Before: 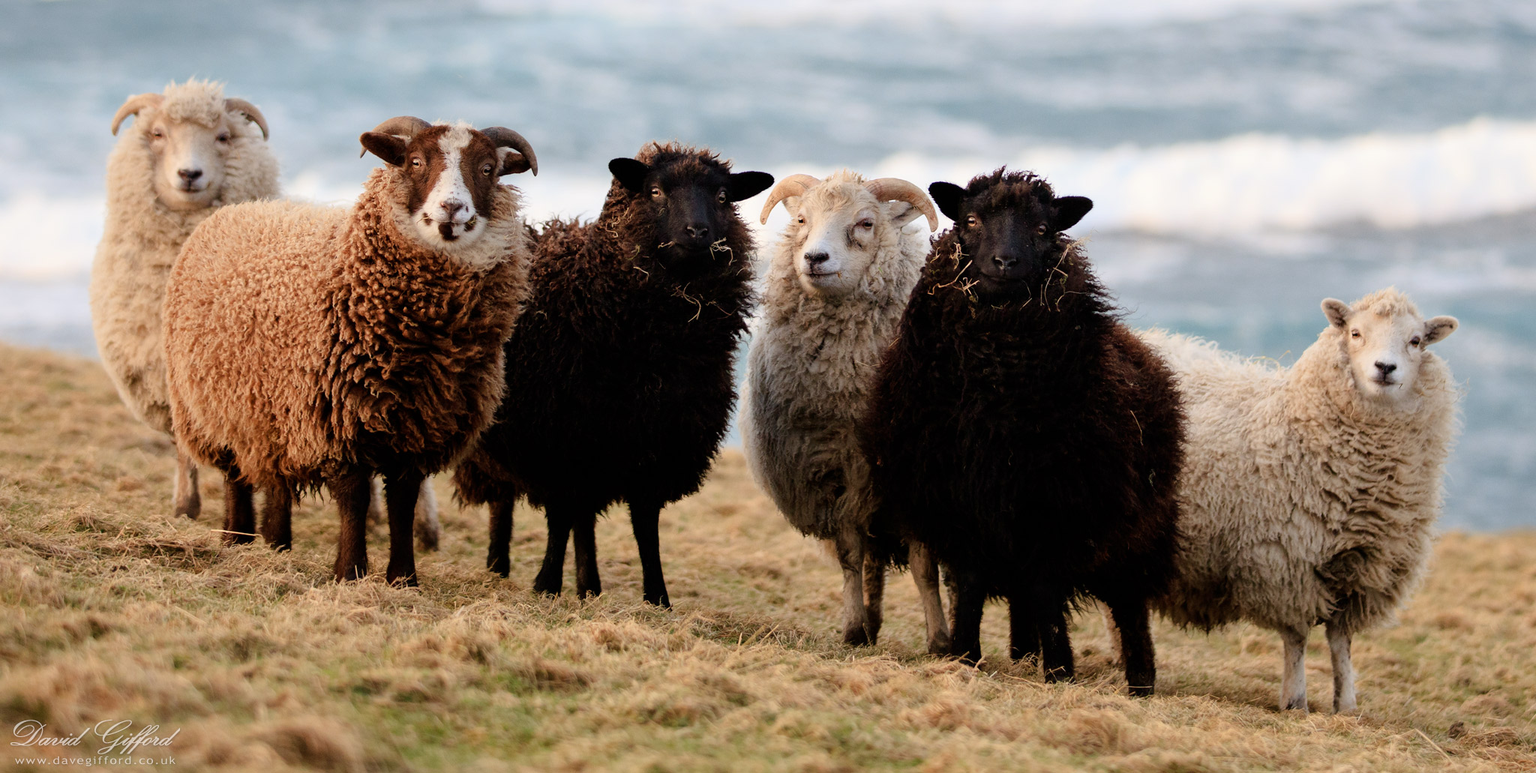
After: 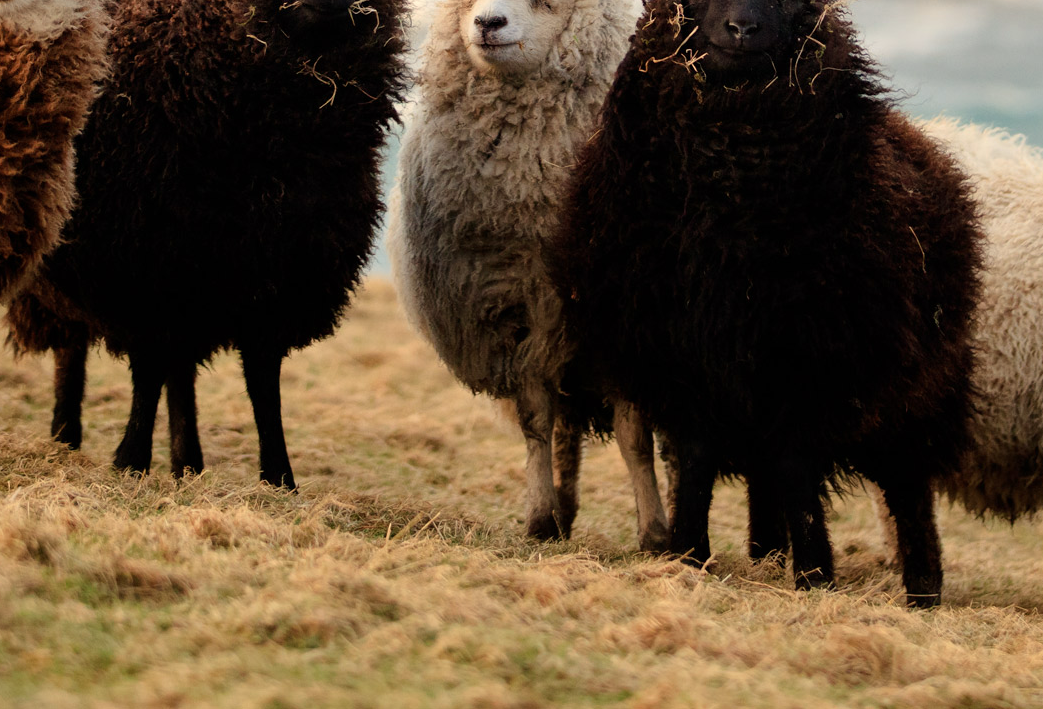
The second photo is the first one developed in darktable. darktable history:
white balance: red 1.029, blue 0.92
crop and rotate: left 29.237%, top 31.152%, right 19.807%
